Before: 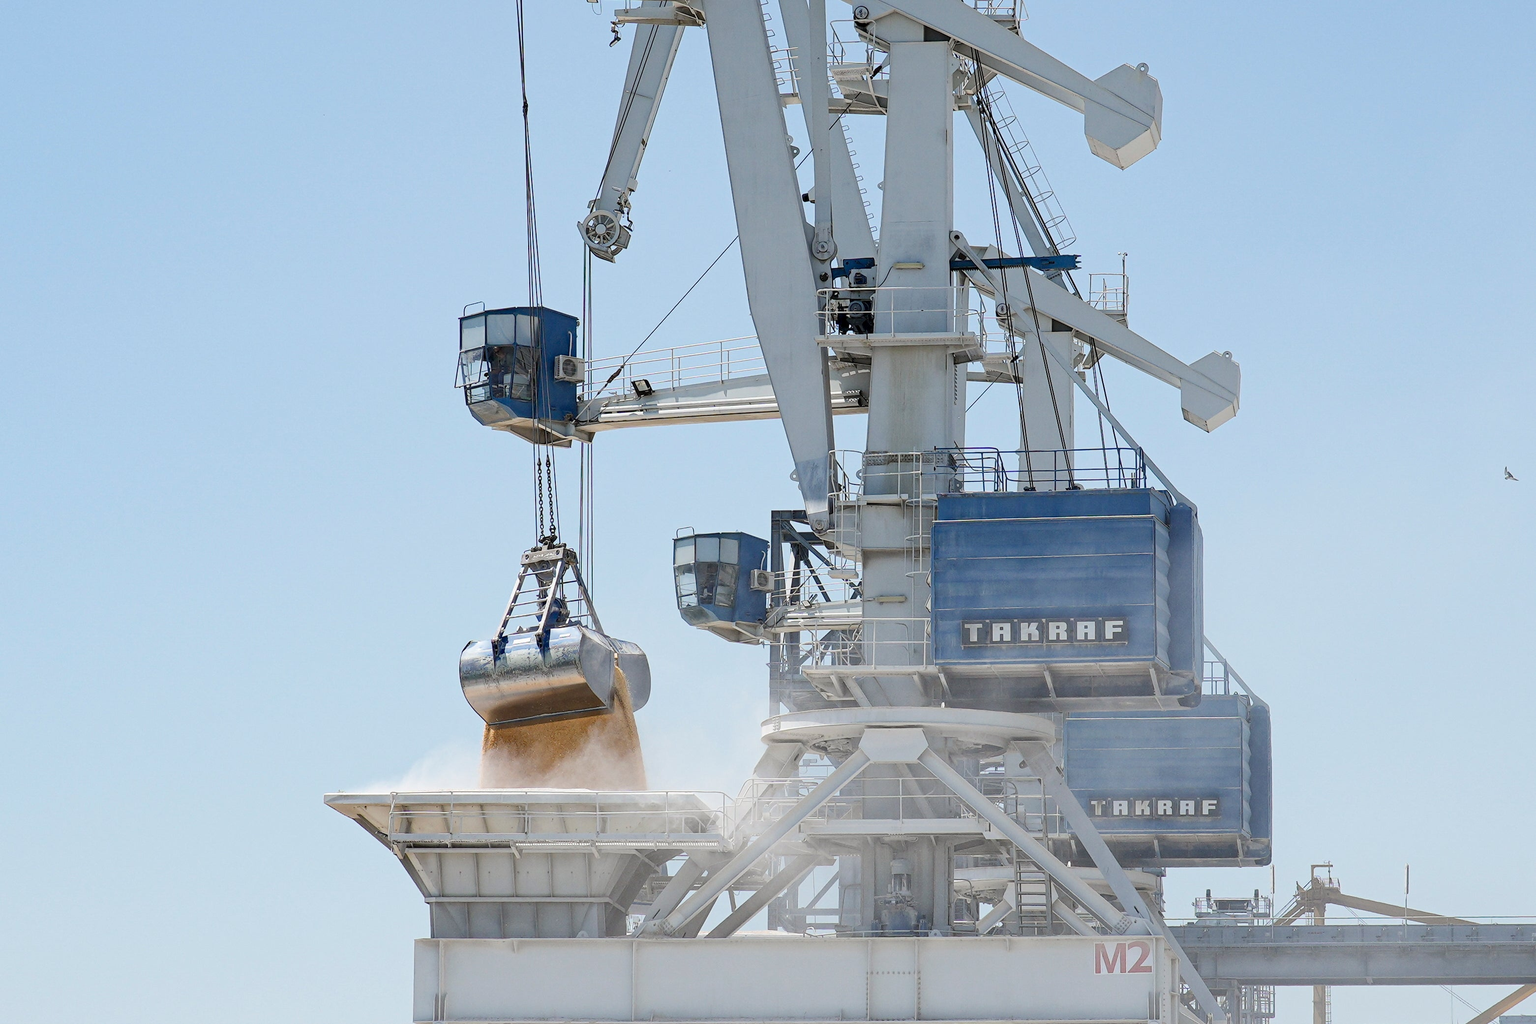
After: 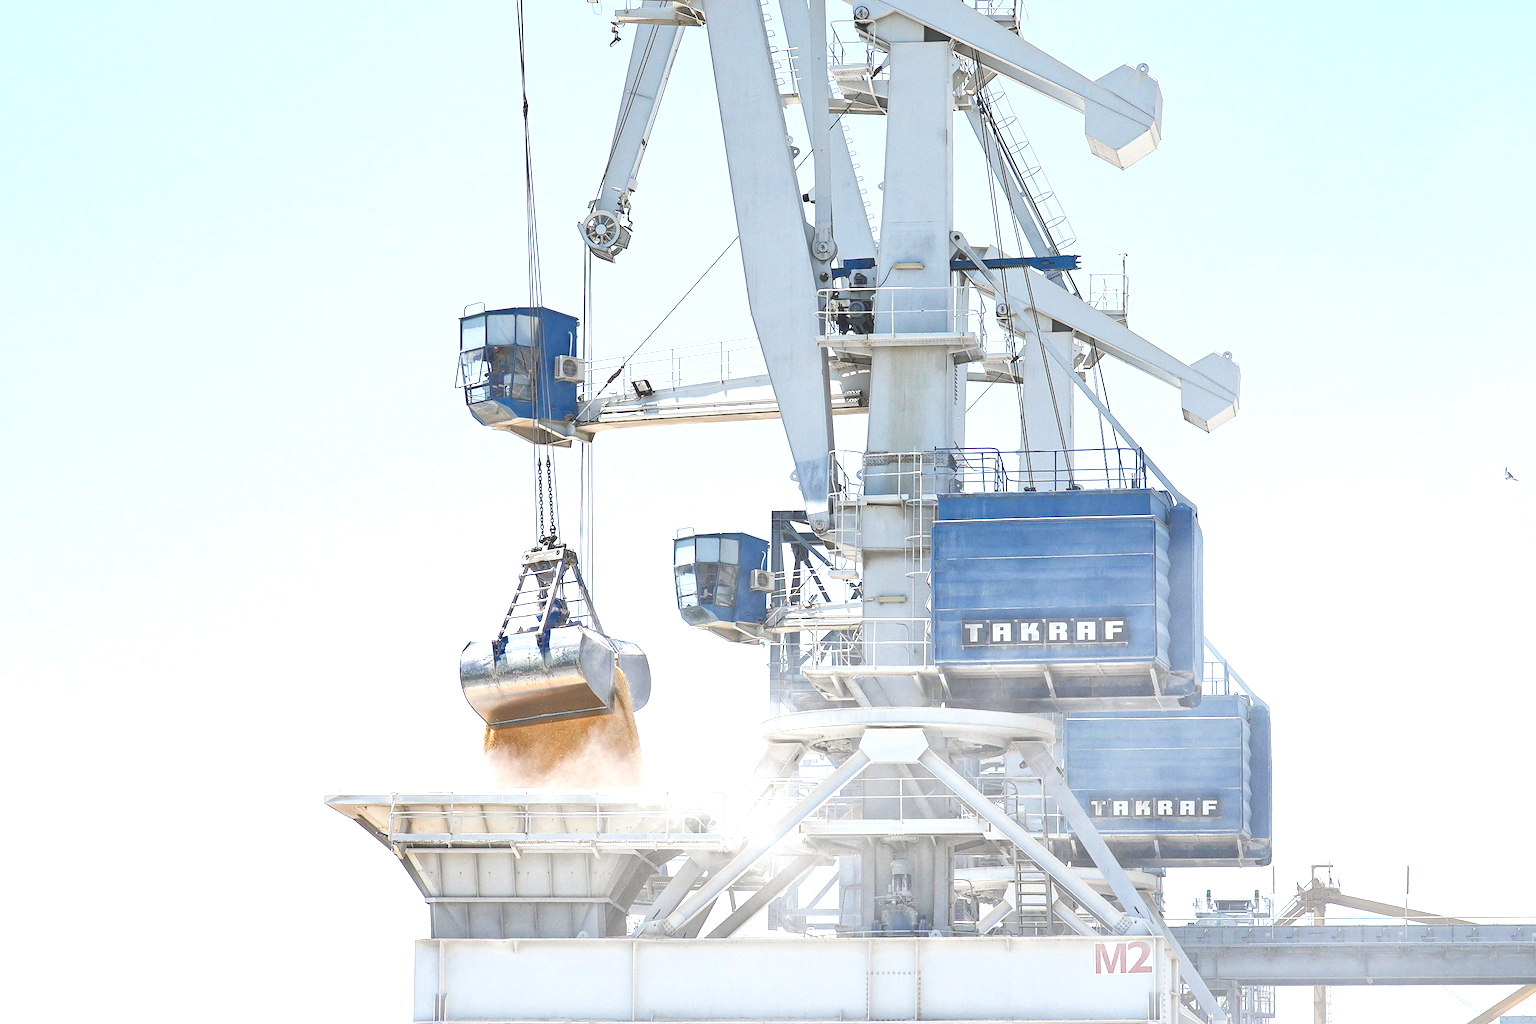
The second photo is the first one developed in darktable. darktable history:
exposure: black level correction -0.006, exposure 1 EV, compensate highlight preservation false
tone equalizer: -7 EV 0.15 EV, -6 EV 0.64 EV, -5 EV 1.14 EV, -4 EV 1.34 EV, -3 EV 1.14 EV, -2 EV 0.6 EV, -1 EV 0.152 EV, mask exposure compensation -0.495 EV
